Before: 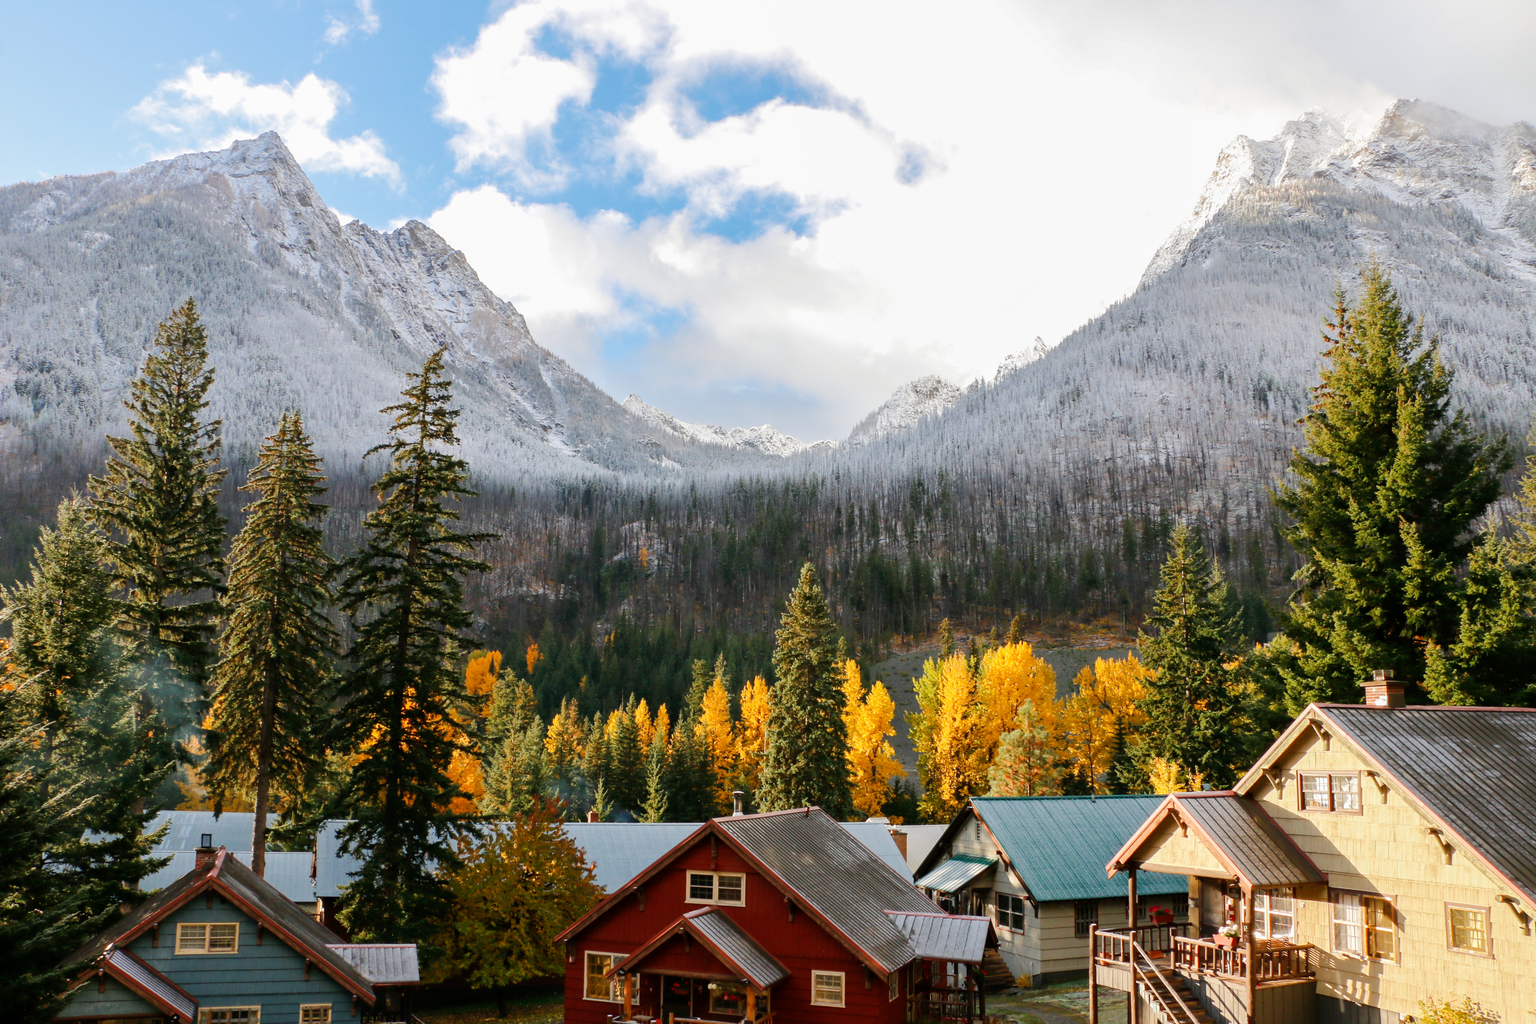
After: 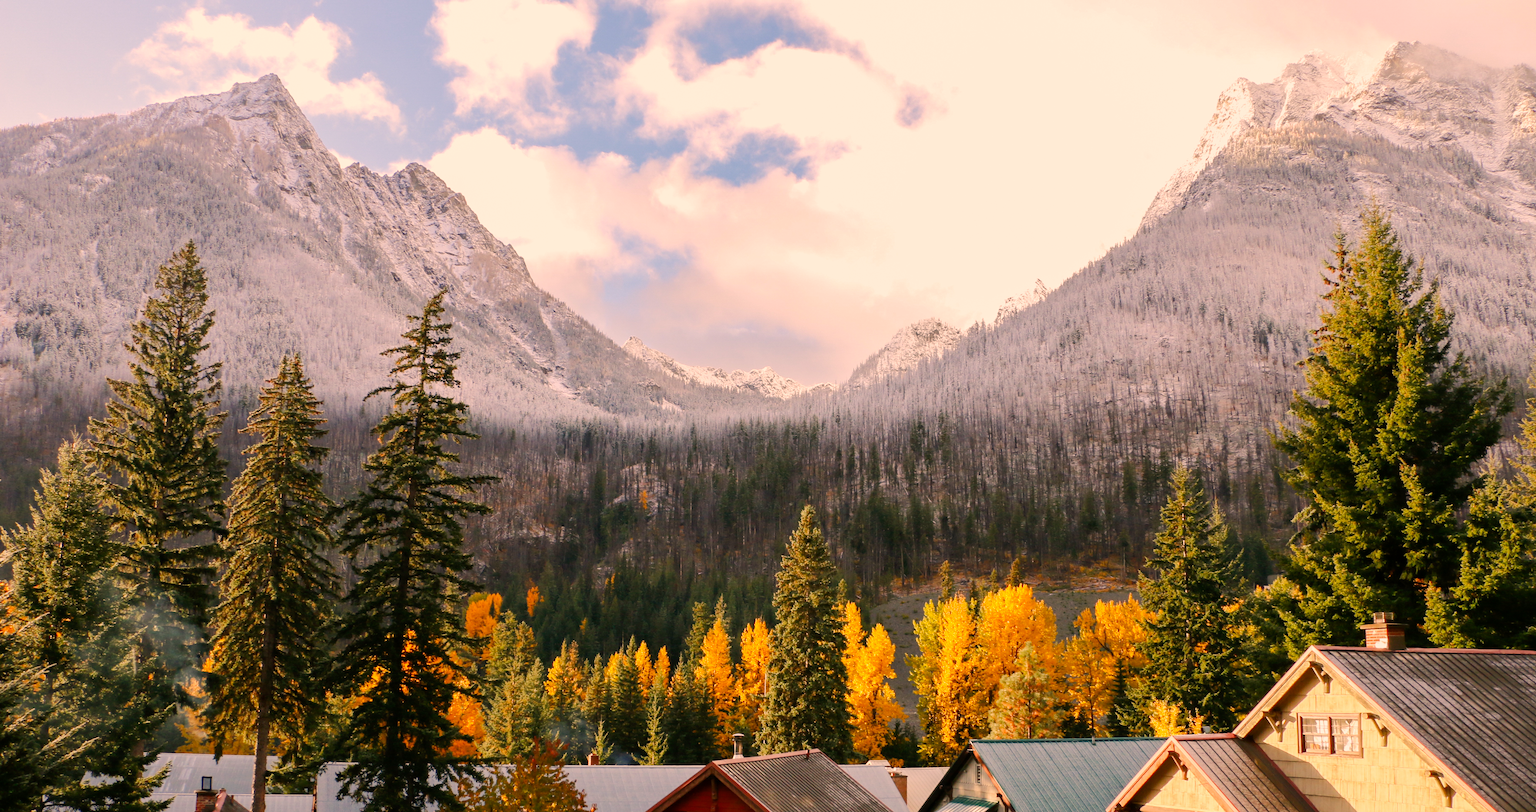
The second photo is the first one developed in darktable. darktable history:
crop and rotate: top 5.667%, bottom 14.937%
color correction: highlights a* 17.88, highlights b* 18.79
